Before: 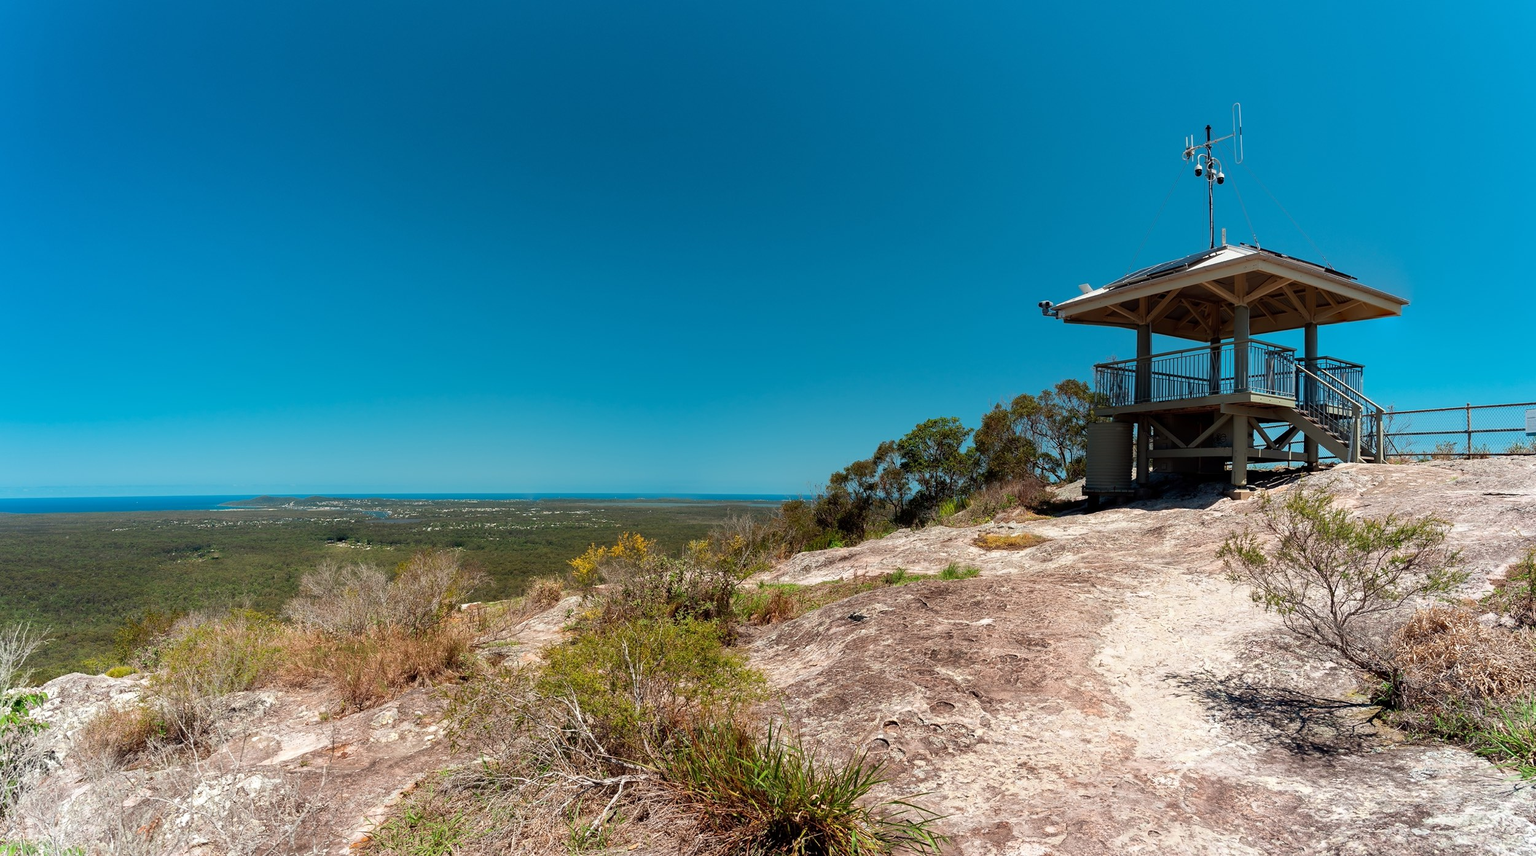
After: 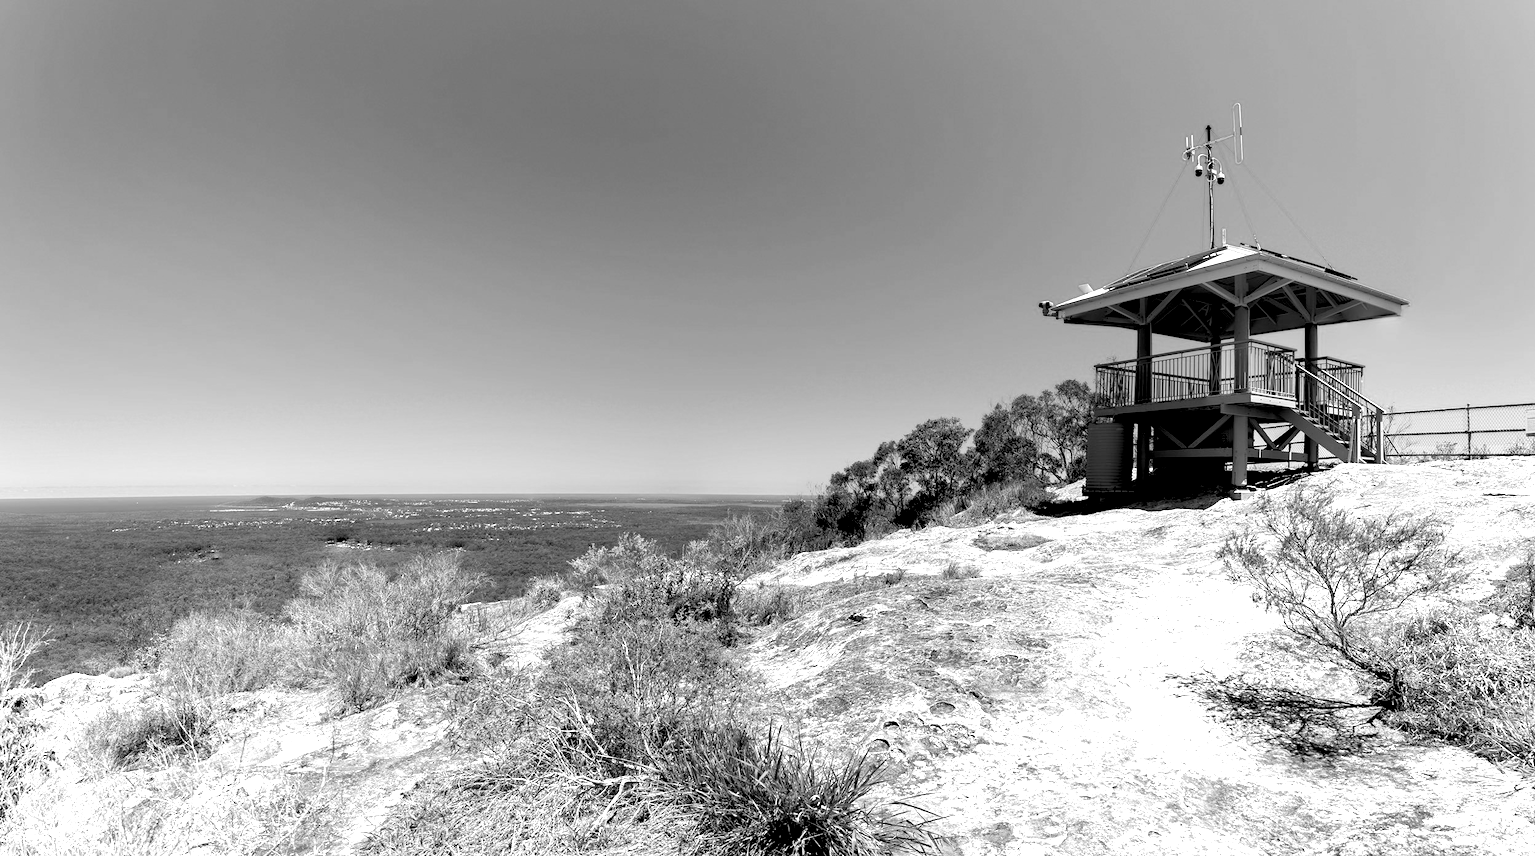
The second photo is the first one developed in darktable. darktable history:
exposure: black level correction 0.01, exposure 1 EV, compensate highlight preservation false
monochrome: on, module defaults
